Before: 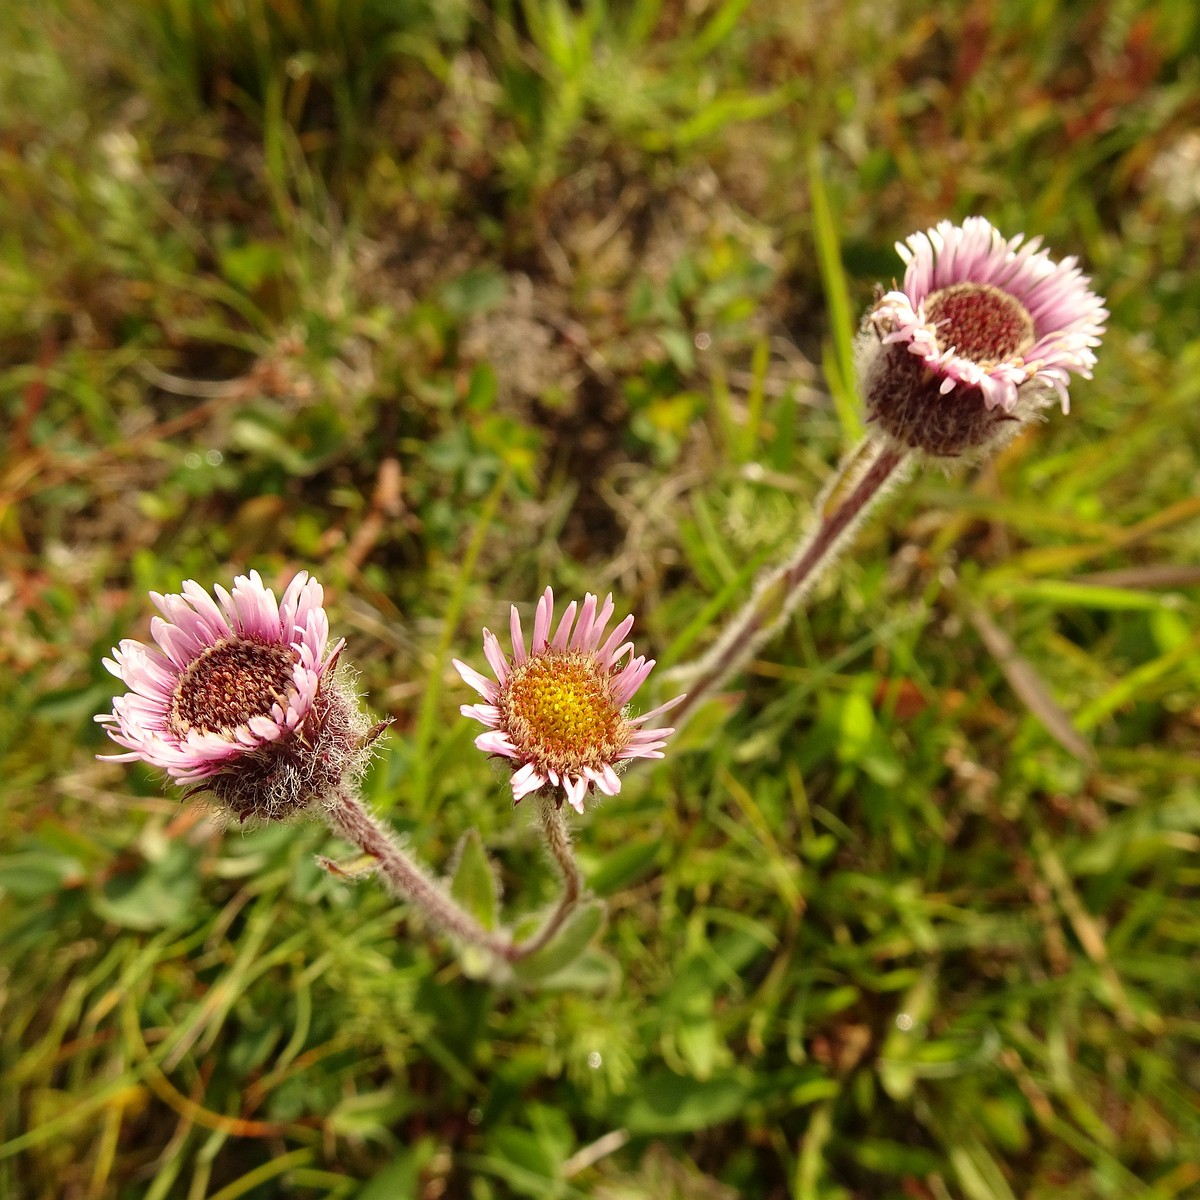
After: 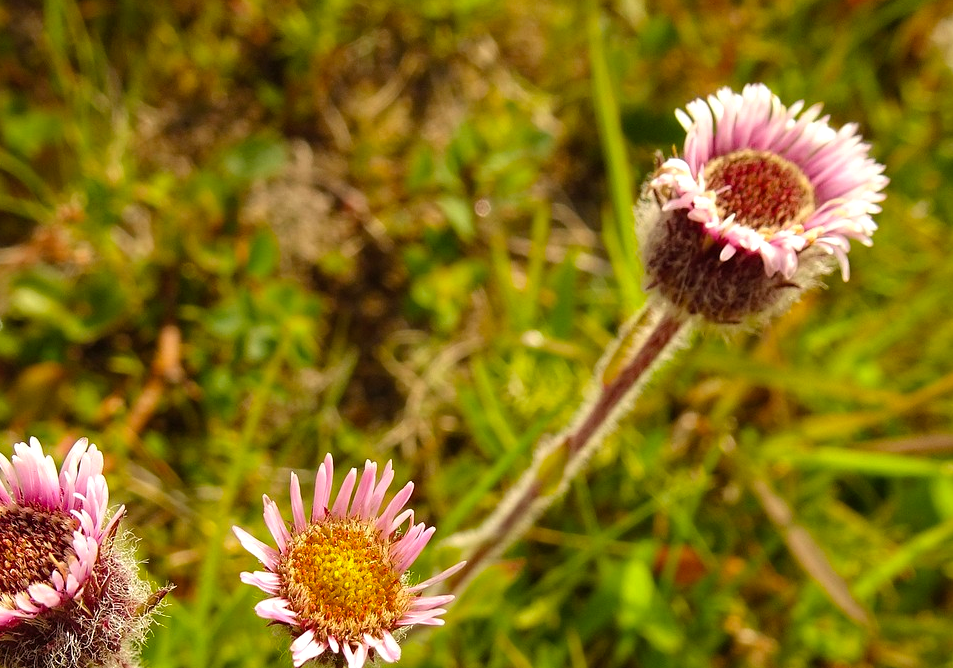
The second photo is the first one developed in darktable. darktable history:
color balance rgb: perceptual saturation grading › global saturation 20%, global vibrance 20%
crop: left 18.38%, top 11.092%, right 2.134%, bottom 33.217%
levels: levels [0, 0.48, 0.961]
shadows and highlights: shadows 25, highlights -25
